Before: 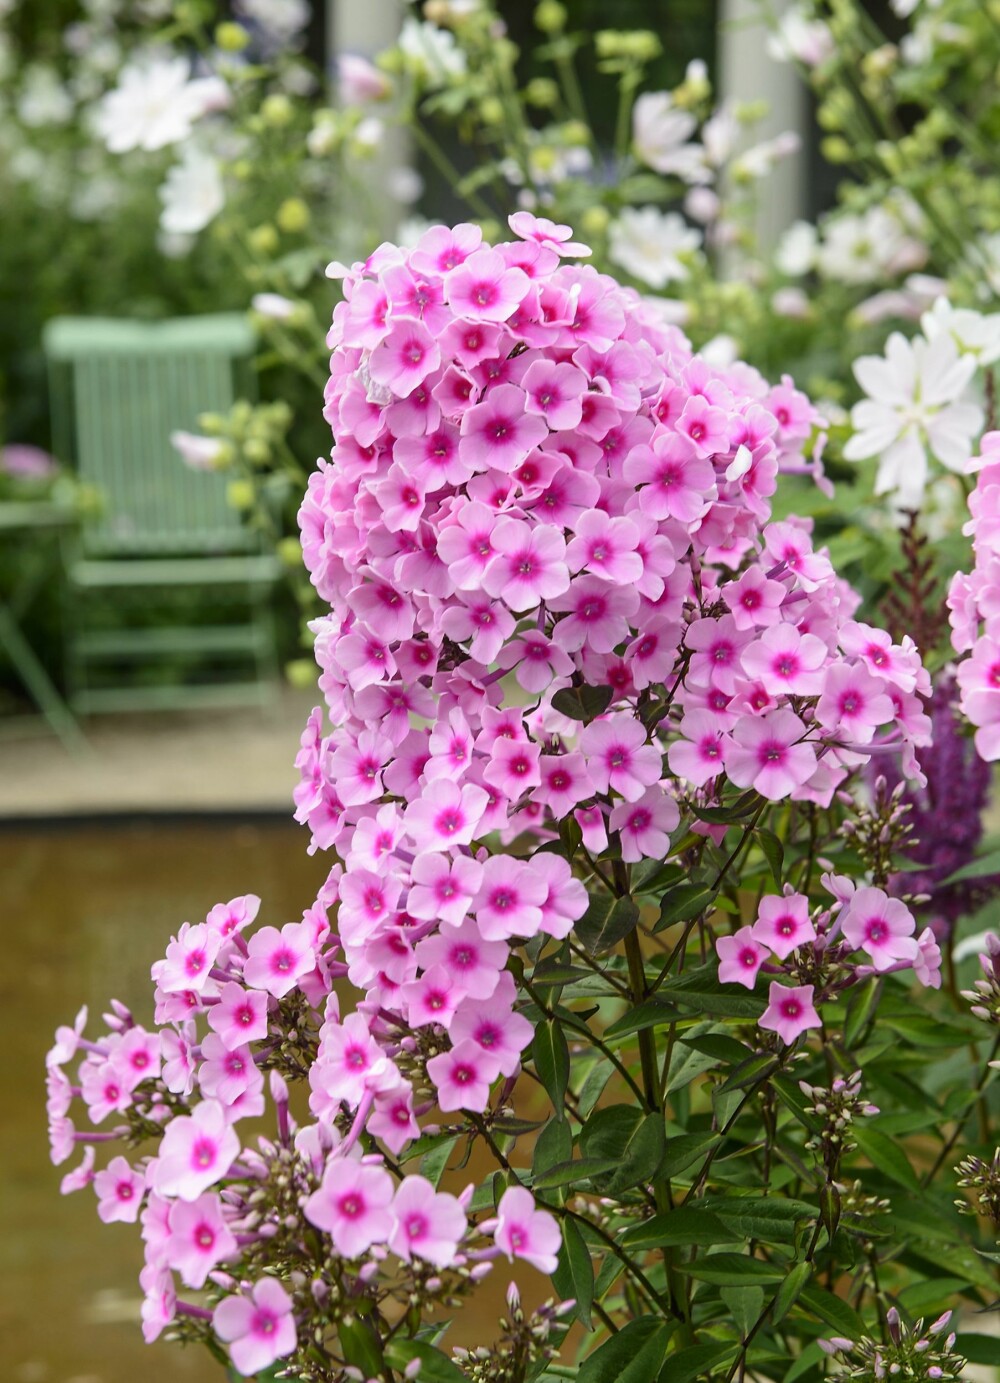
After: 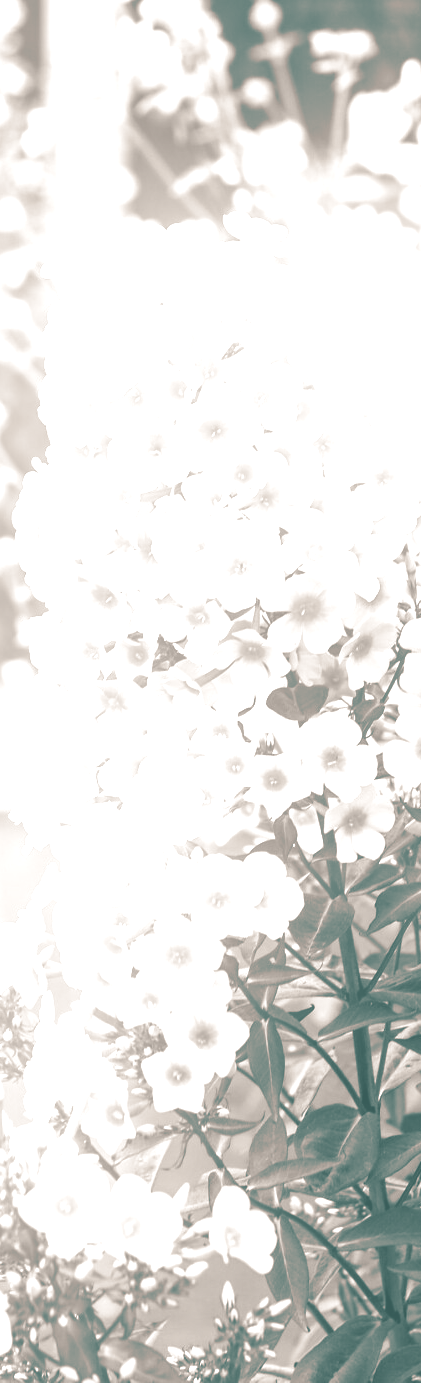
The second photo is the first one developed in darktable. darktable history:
contrast brightness saturation: contrast 0.16, saturation 0.32
bloom: on, module defaults
crop: left 28.583%, right 29.231%
exposure: compensate highlight preservation false
split-toning: shadows › hue 183.6°, shadows › saturation 0.52, highlights › hue 0°, highlights › saturation 0
colorize: hue 34.49°, saturation 35.33%, source mix 100%, lightness 55%, version 1
